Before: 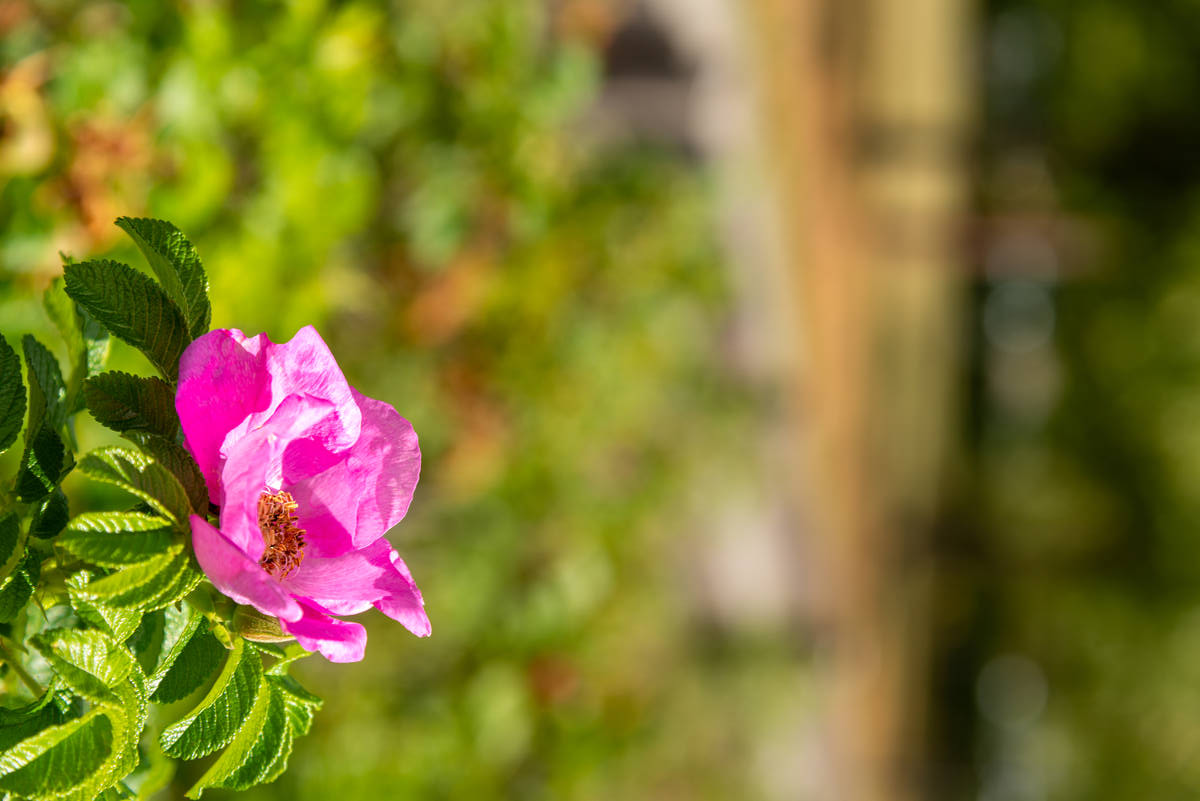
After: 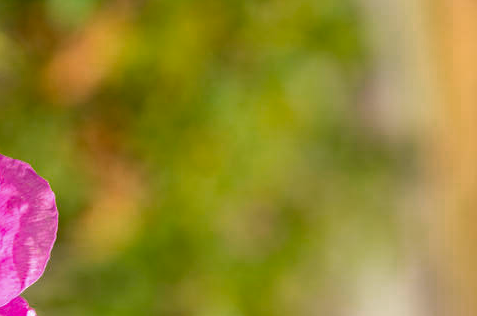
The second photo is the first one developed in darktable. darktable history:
crop: left 30.267%, top 30.169%, right 29.923%, bottom 30.293%
haze removal: adaptive false
color zones: curves: ch0 [(0, 0.465) (0.092, 0.596) (0.289, 0.464) (0.429, 0.453) (0.571, 0.464) (0.714, 0.455) (0.857, 0.462) (1, 0.465)]
